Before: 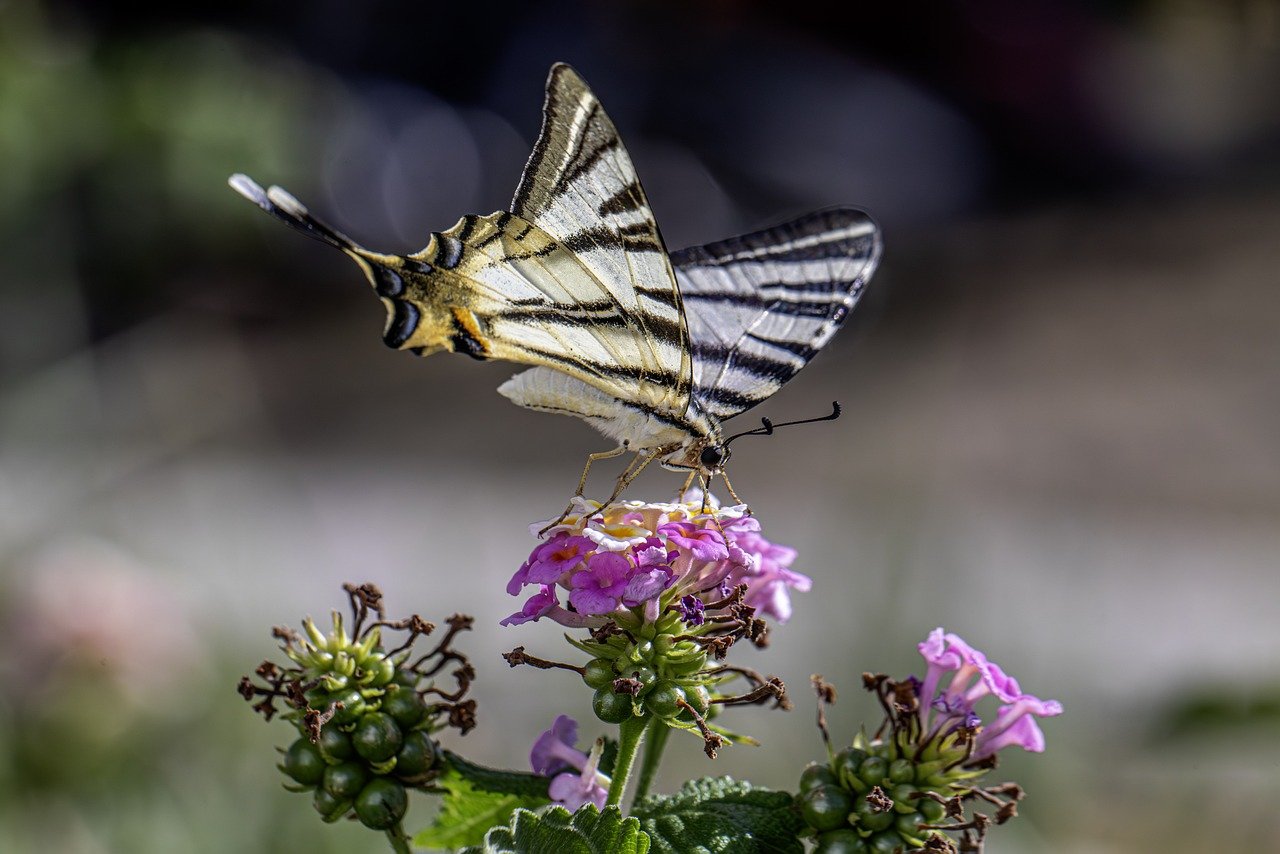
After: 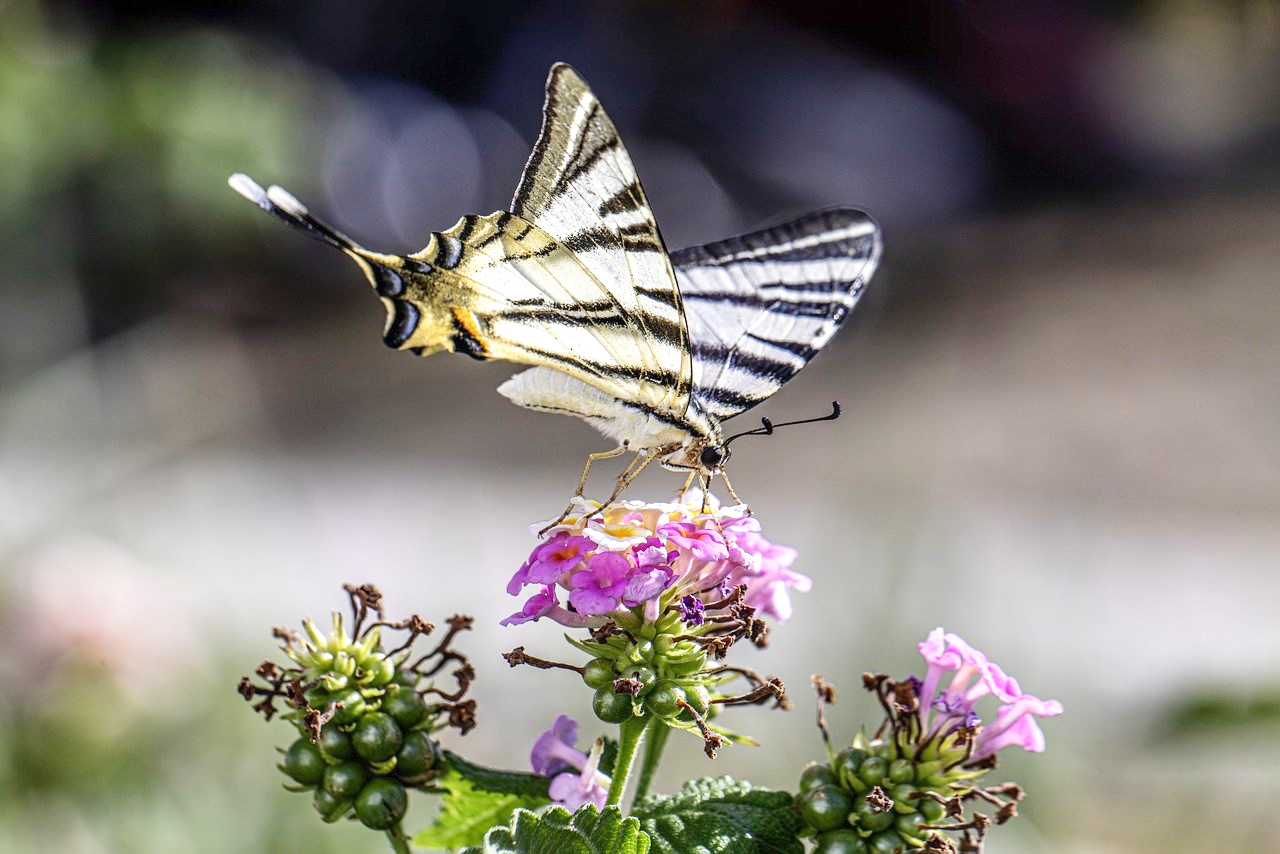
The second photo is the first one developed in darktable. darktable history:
base curve: curves: ch0 [(0, 0) (0.204, 0.334) (0.55, 0.733) (1, 1)], preserve colors none
exposure: black level correction 0, exposure 0.589 EV, compensate highlight preservation false
tone equalizer: edges refinement/feathering 500, mask exposure compensation -1.57 EV, preserve details no
